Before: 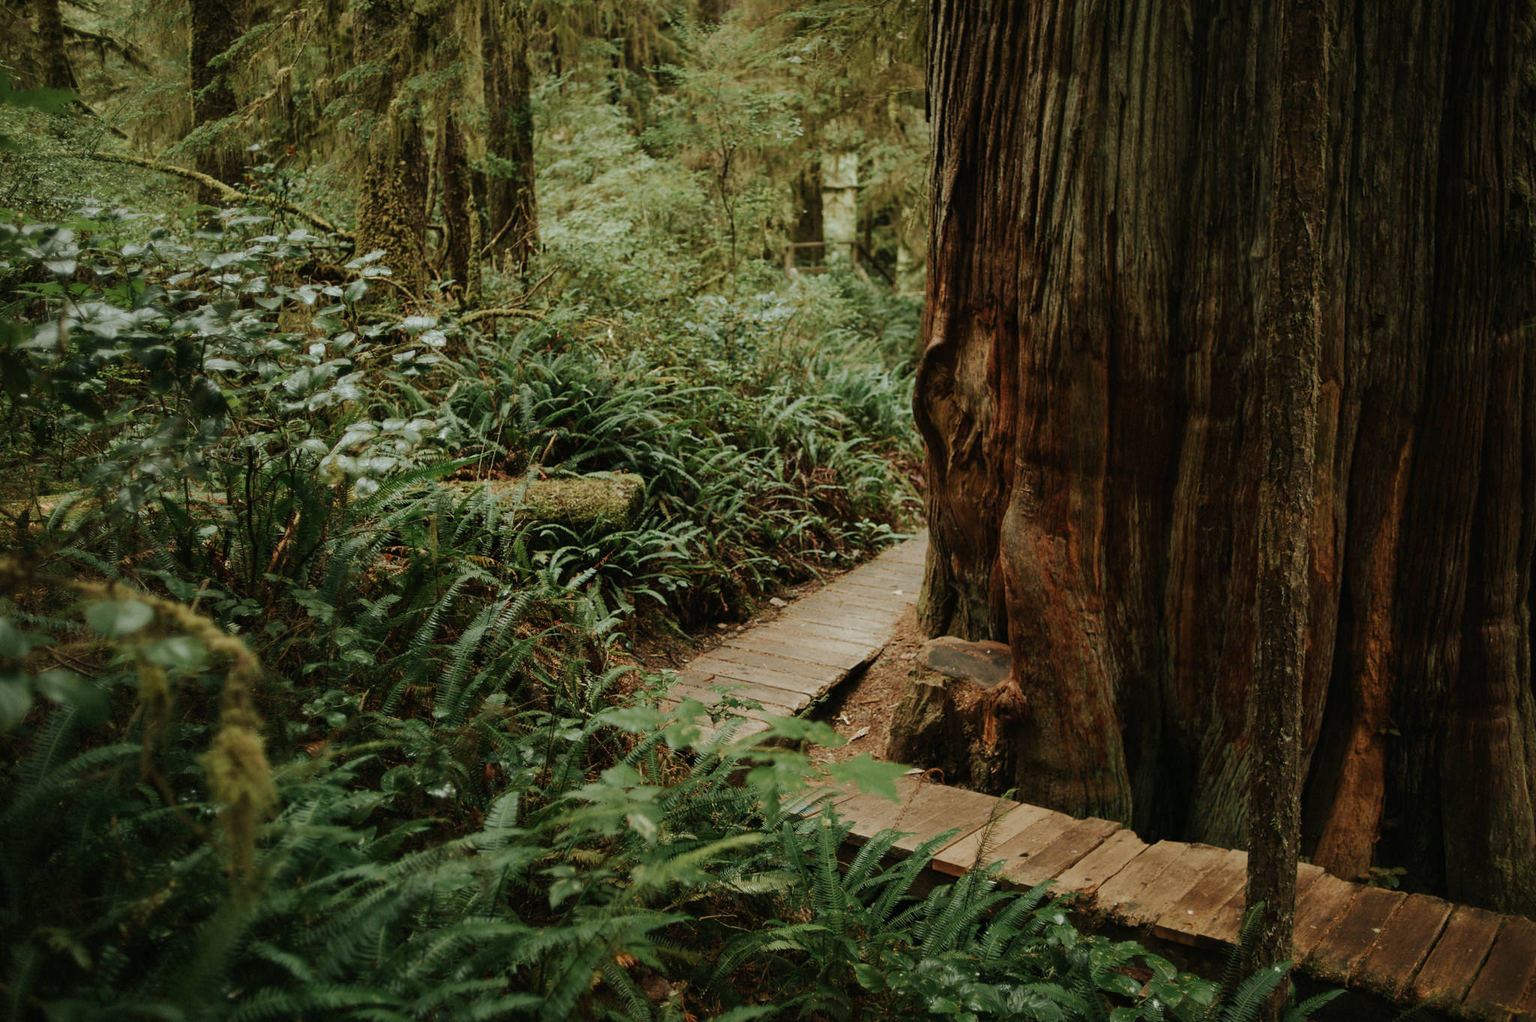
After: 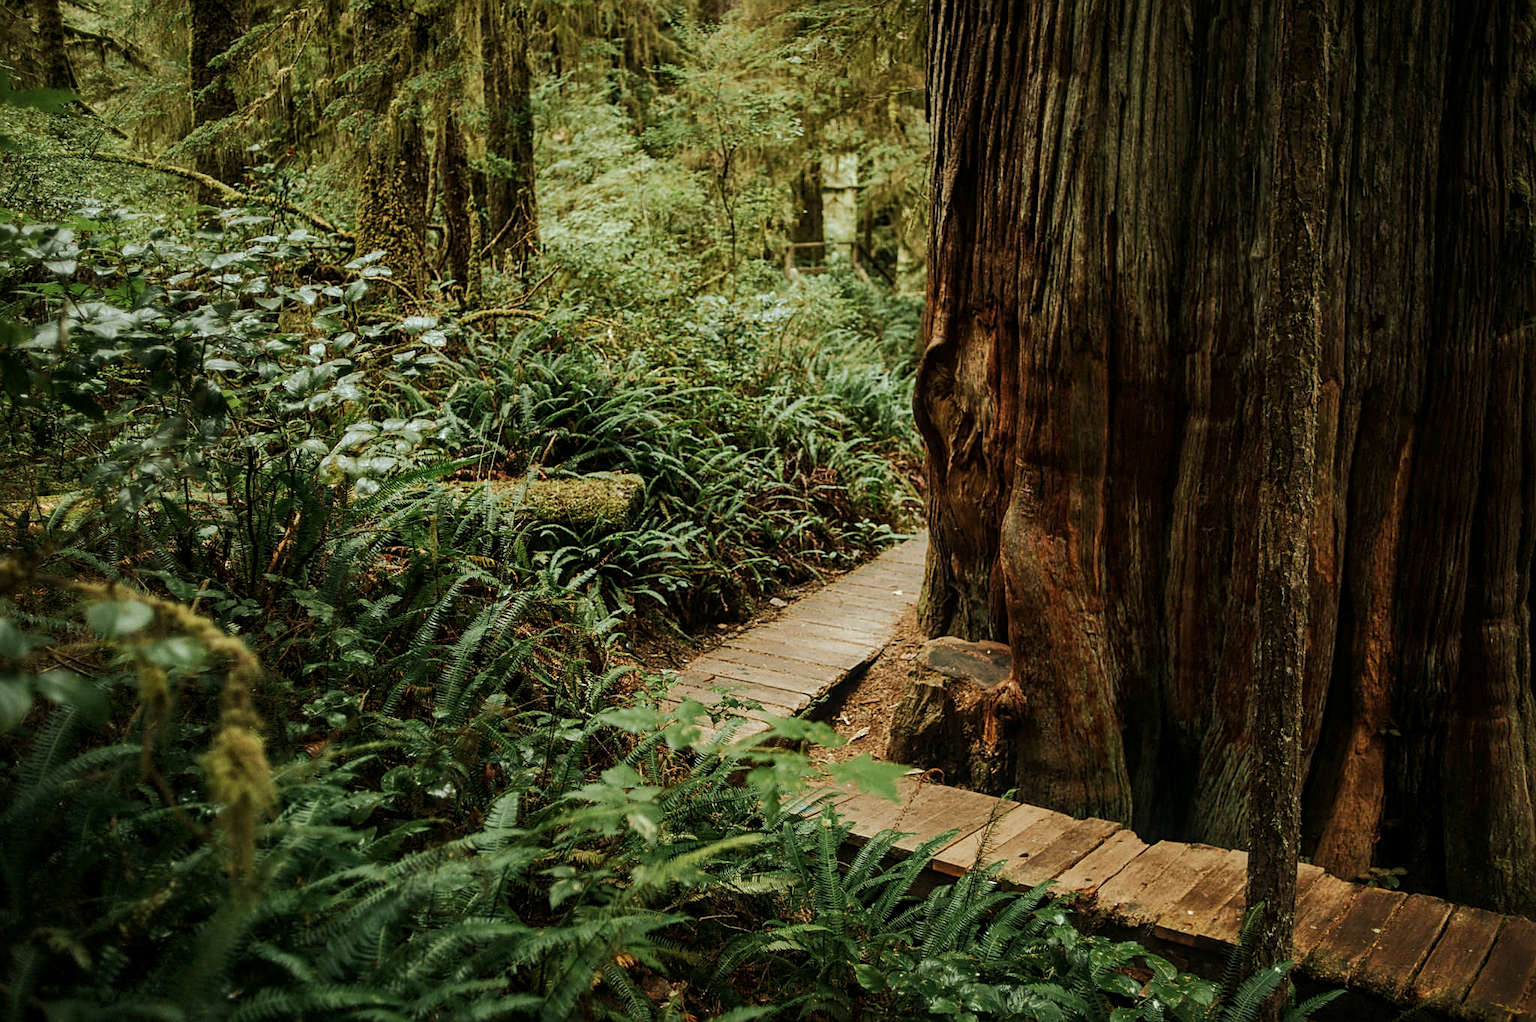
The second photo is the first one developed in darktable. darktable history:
color balance rgb: perceptual saturation grading › global saturation 2.225%, perceptual brilliance grading › highlights 6.791%, perceptual brilliance grading › mid-tones 17.81%, perceptual brilliance grading › shadows -5.37%, global vibrance 20%
sharpen: on, module defaults
local contrast: on, module defaults
